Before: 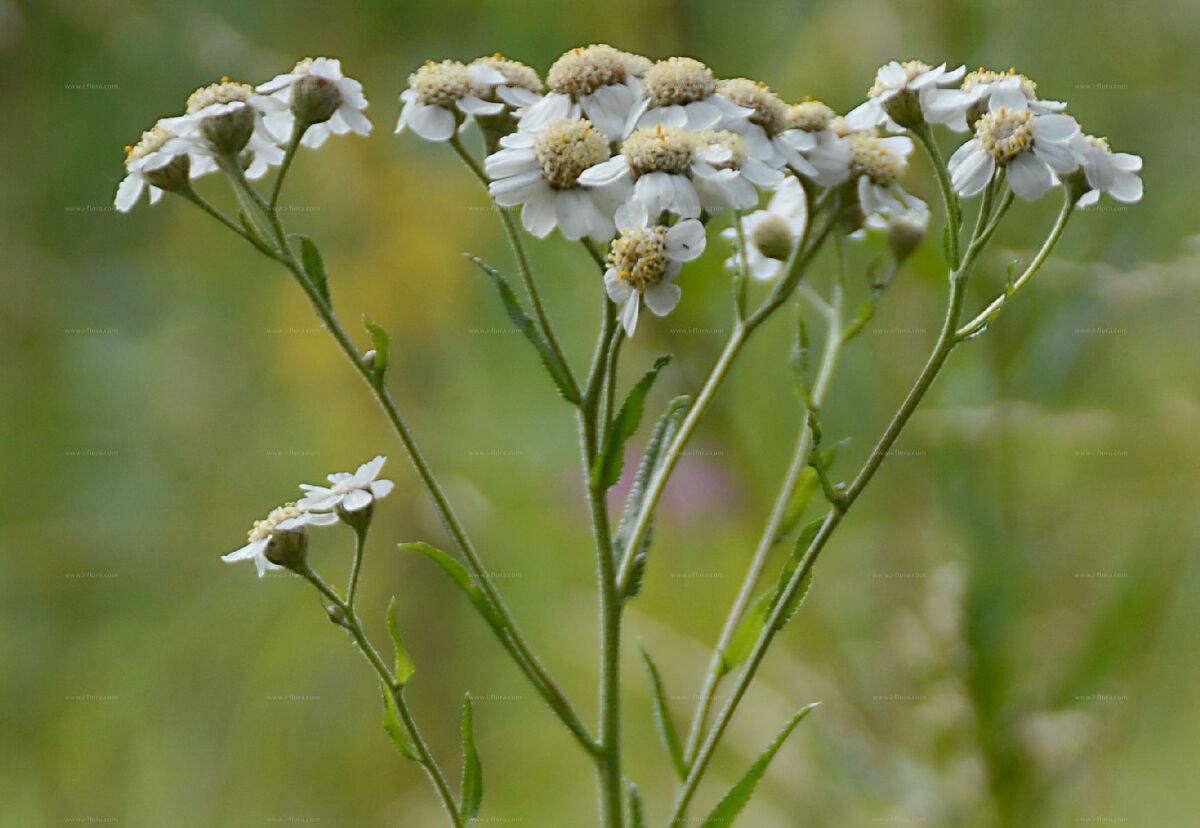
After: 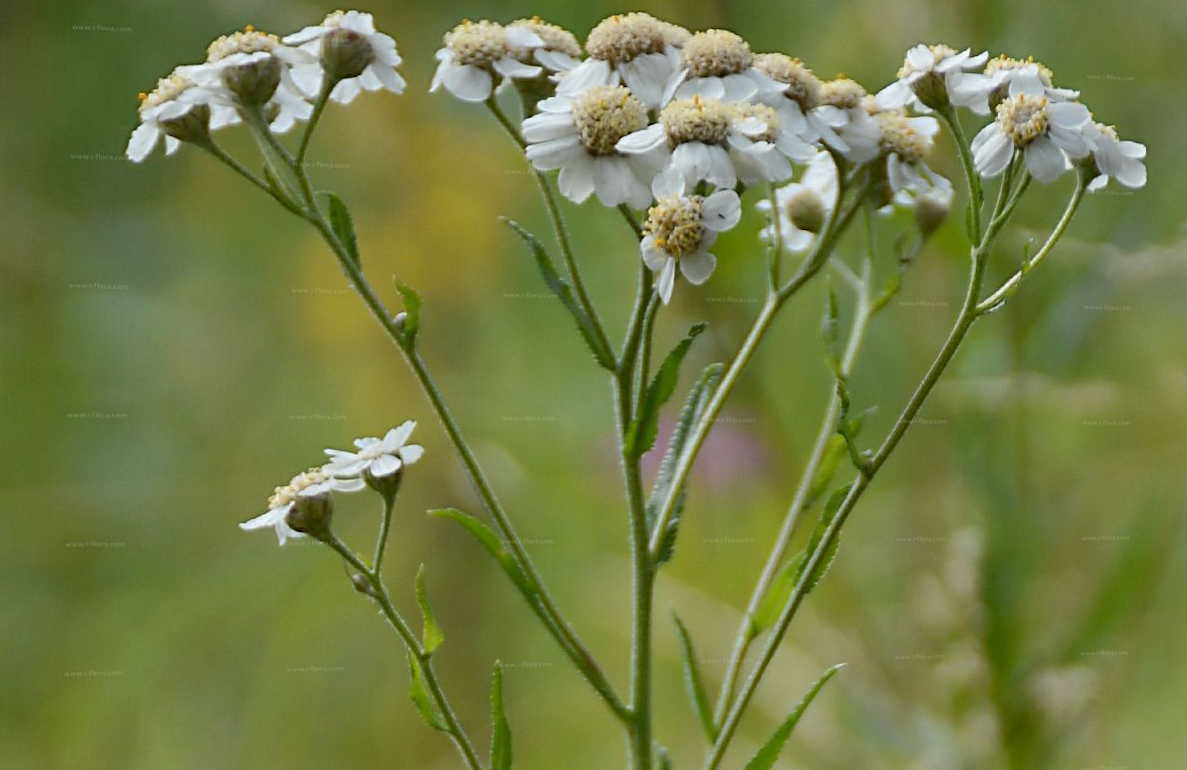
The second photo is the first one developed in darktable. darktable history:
tone equalizer: on, module defaults
rotate and perspective: rotation 0.679°, lens shift (horizontal) 0.136, crop left 0.009, crop right 0.991, crop top 0.078, crop bottom 0.95
